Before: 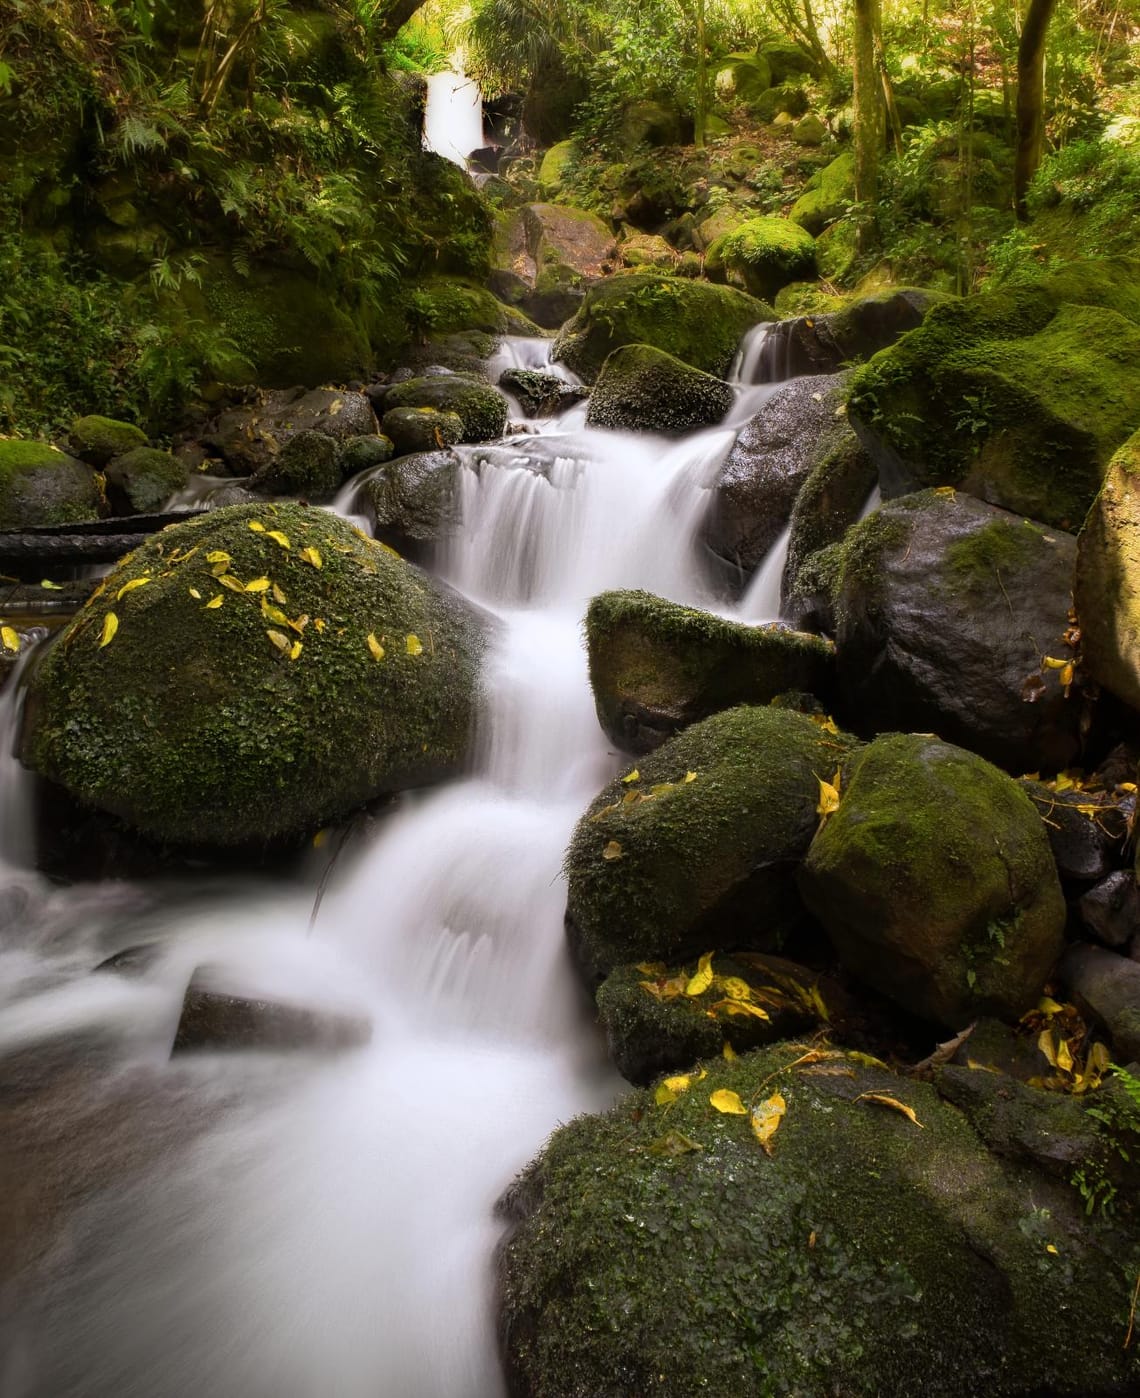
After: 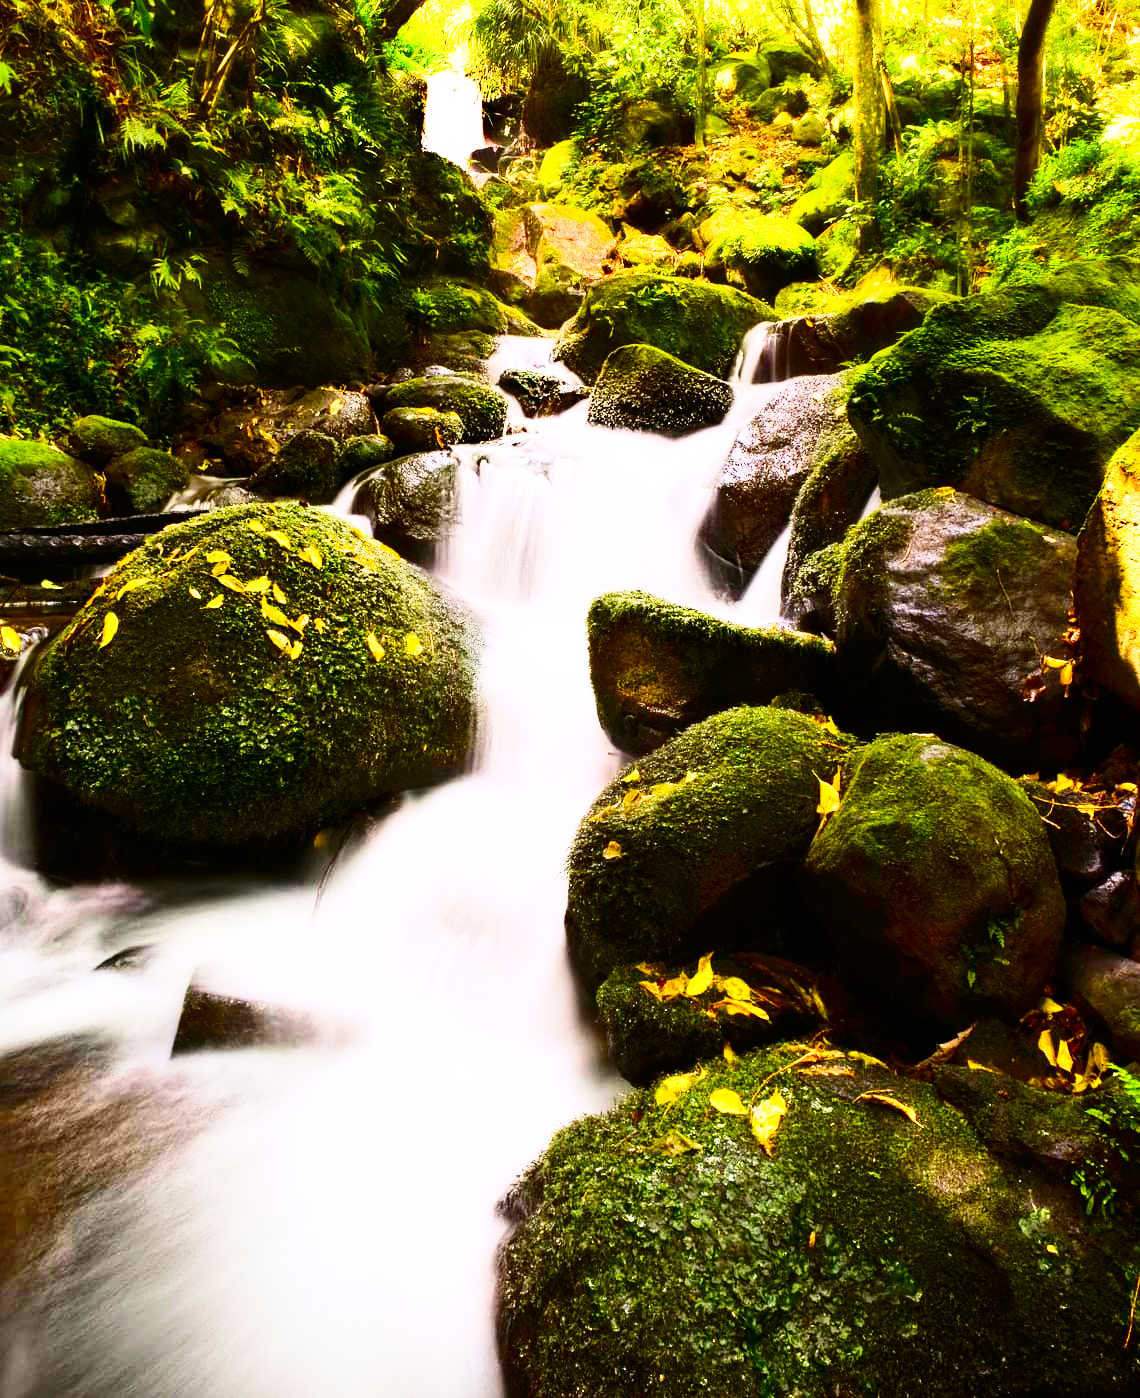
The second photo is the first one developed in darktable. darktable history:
color balance rgb: shadows lift › chroma 1%, shadows lift › hue 113°, highlights gain › chroma 0.2%, highlights gain › hue 333°, perceptual saturation grading › global saturation 20%, perceptual saturation grading › highlights -25%, perceptual saturation grading › shadows 25%, contrast -10%
base curve: curves: ch0 [(0, 0) (0.007, 0.004) (0.027, 0.03) (0.046, 0.07) (0.207, 0.54) (0.442, 0.872) (0.673, 0.972) (1, 1)], preserve colors none
contrast brightness saturation: contrast 0.4, brightness 0.1, saturation 0.21
